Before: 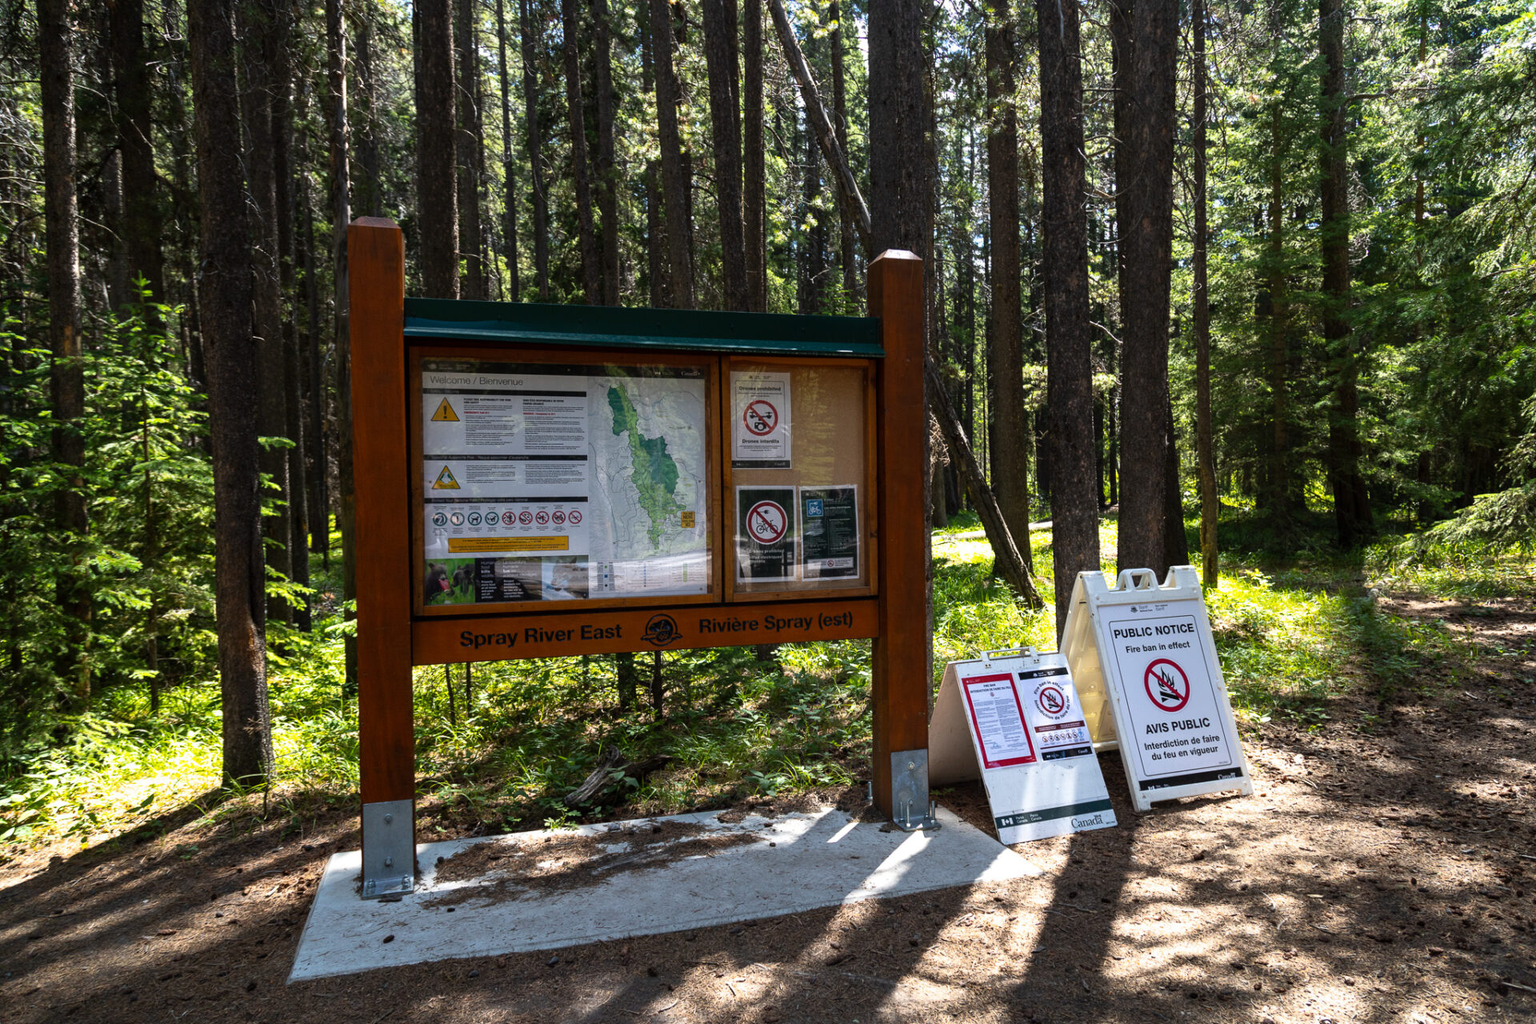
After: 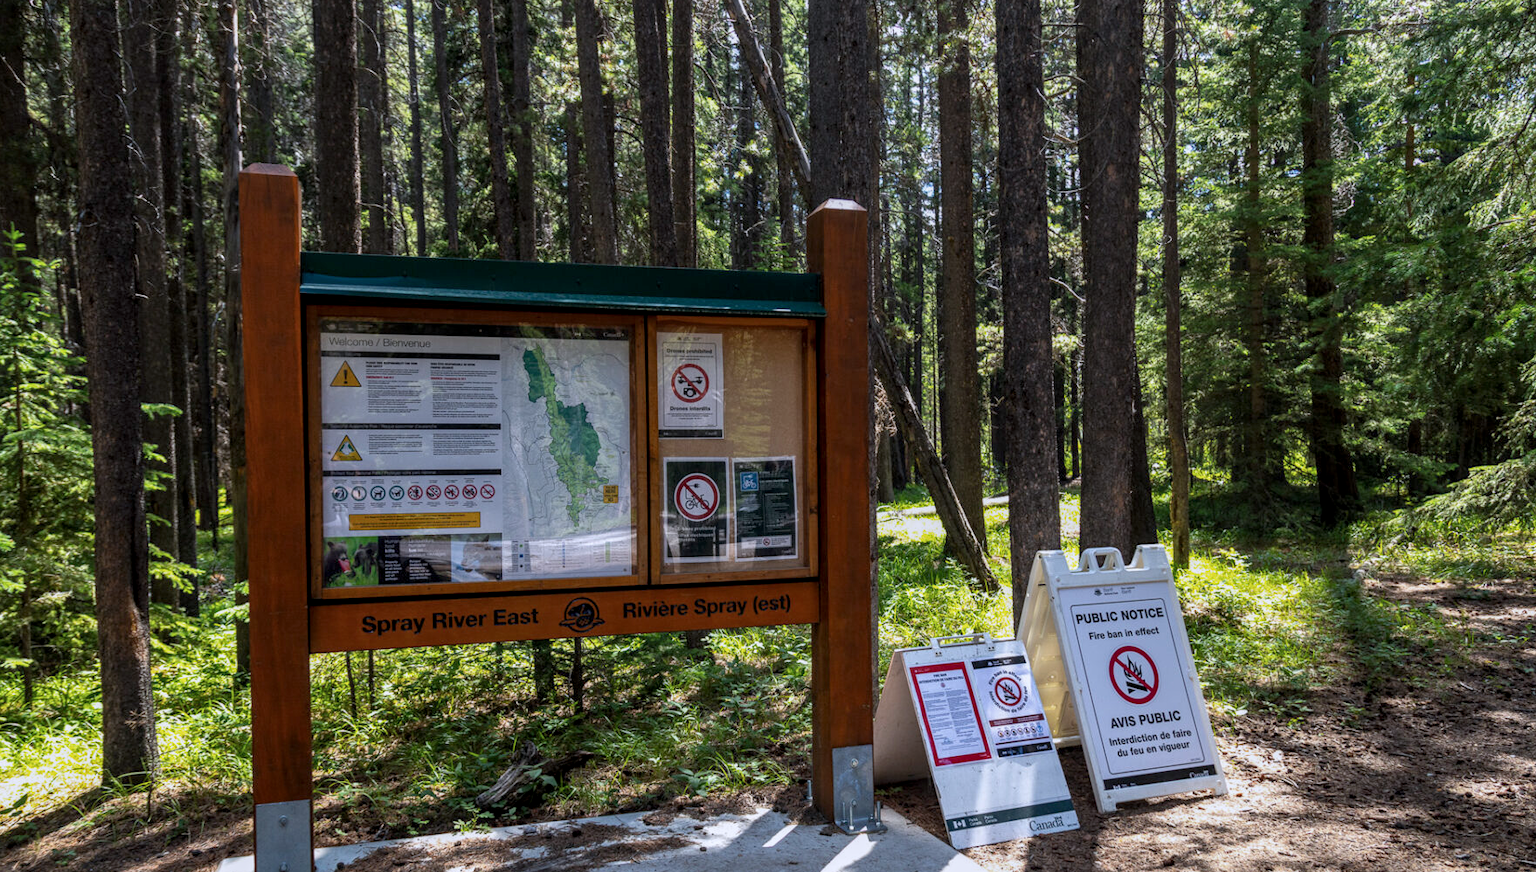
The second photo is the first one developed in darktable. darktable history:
color calibration: illuminant as shot in camera, x 0.358, y 0.373, temperature 4628.91 K
tone equalizer: -8 EV 0.277 EV, -7 EV 0.377 EV, -6 EV 0.434 EV, -5 EV 0.226 EV, -3 EV -0.258 EV, -2 EV -0.388 EV, -1 EV -0.414 EV, +0 EV -0.239 EV, edges refinement/feathering 500, mask exposure compensation -1.57 EV, preserve details guided filter
crop: left 8.423%, top 6.584%, bottom 15.314%
local contrast: detail 130%
